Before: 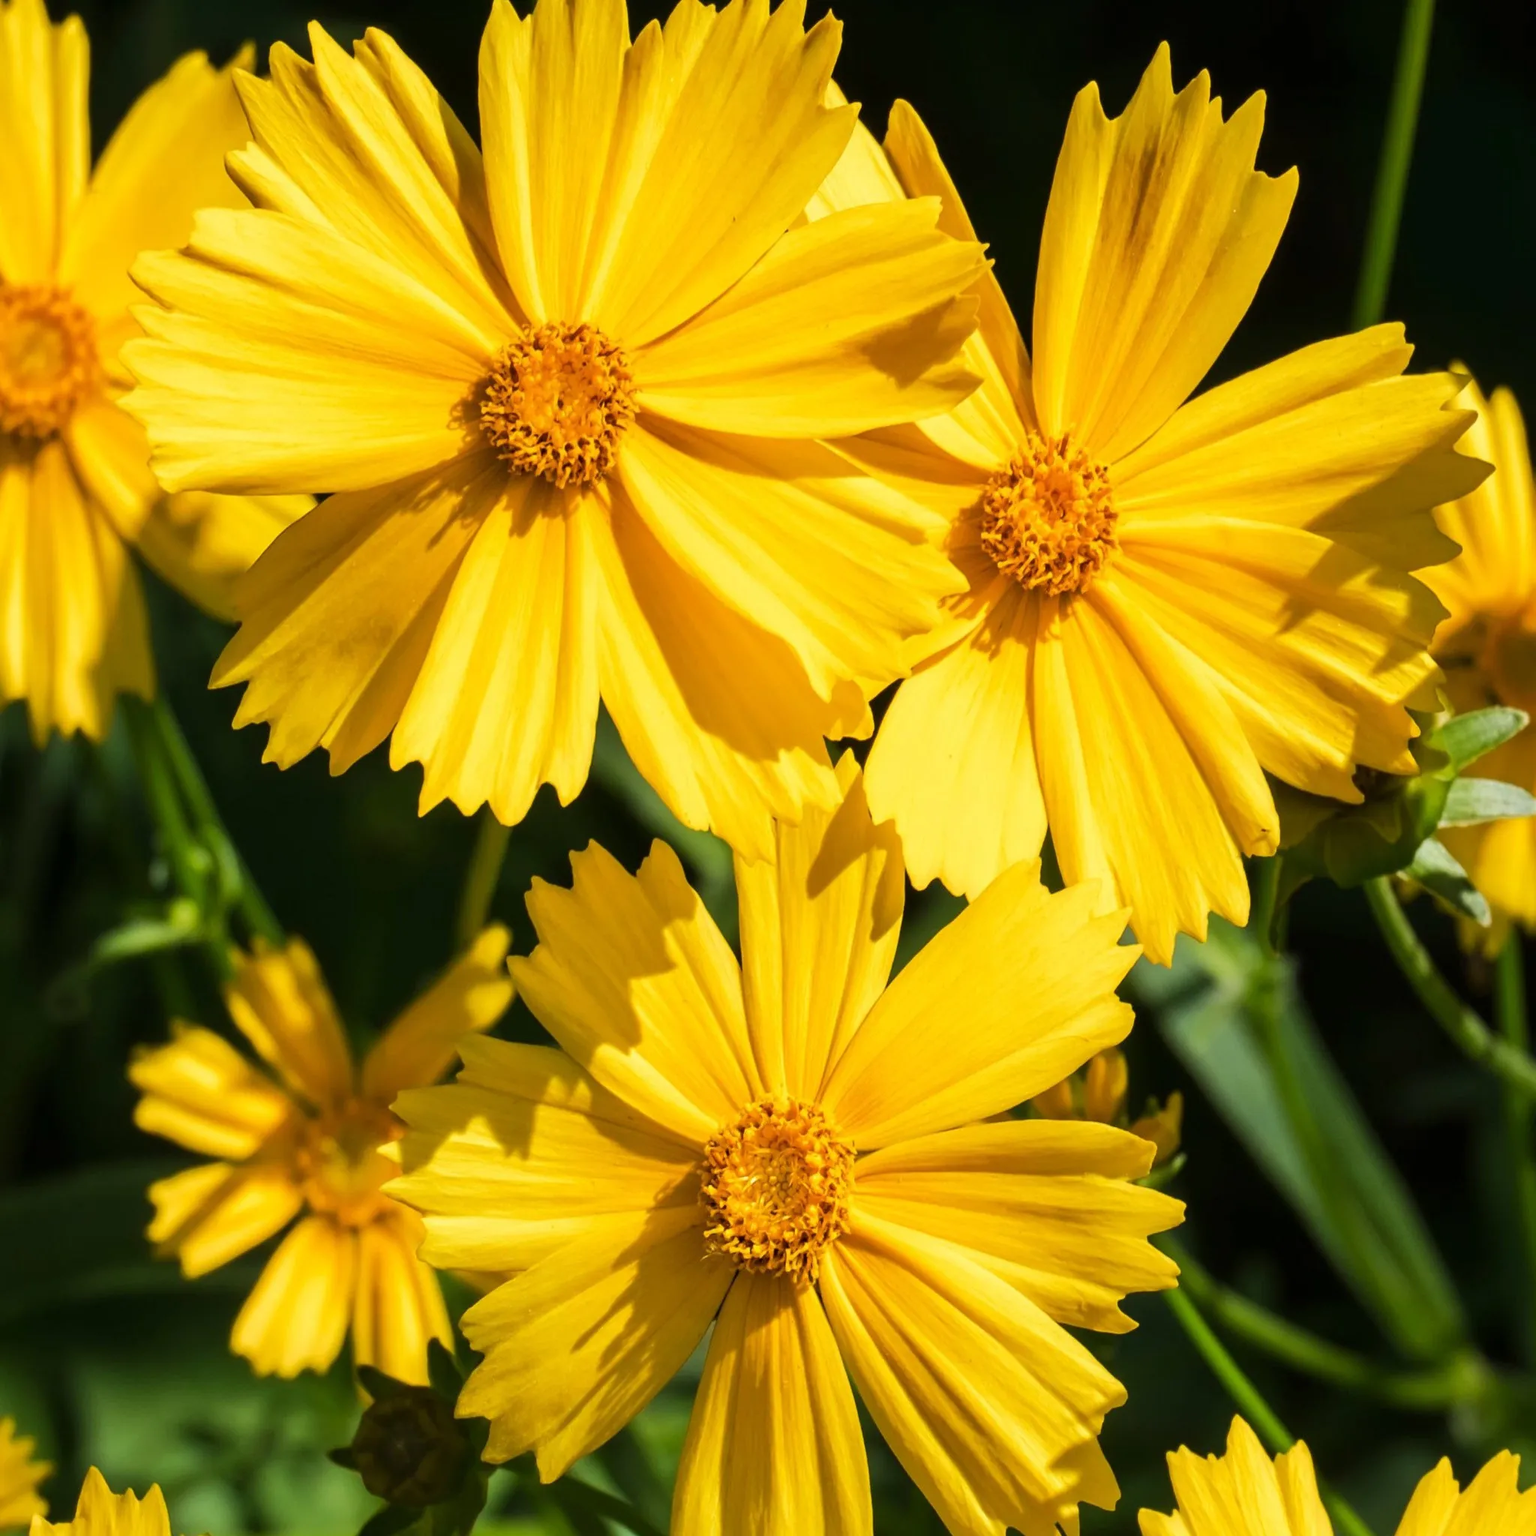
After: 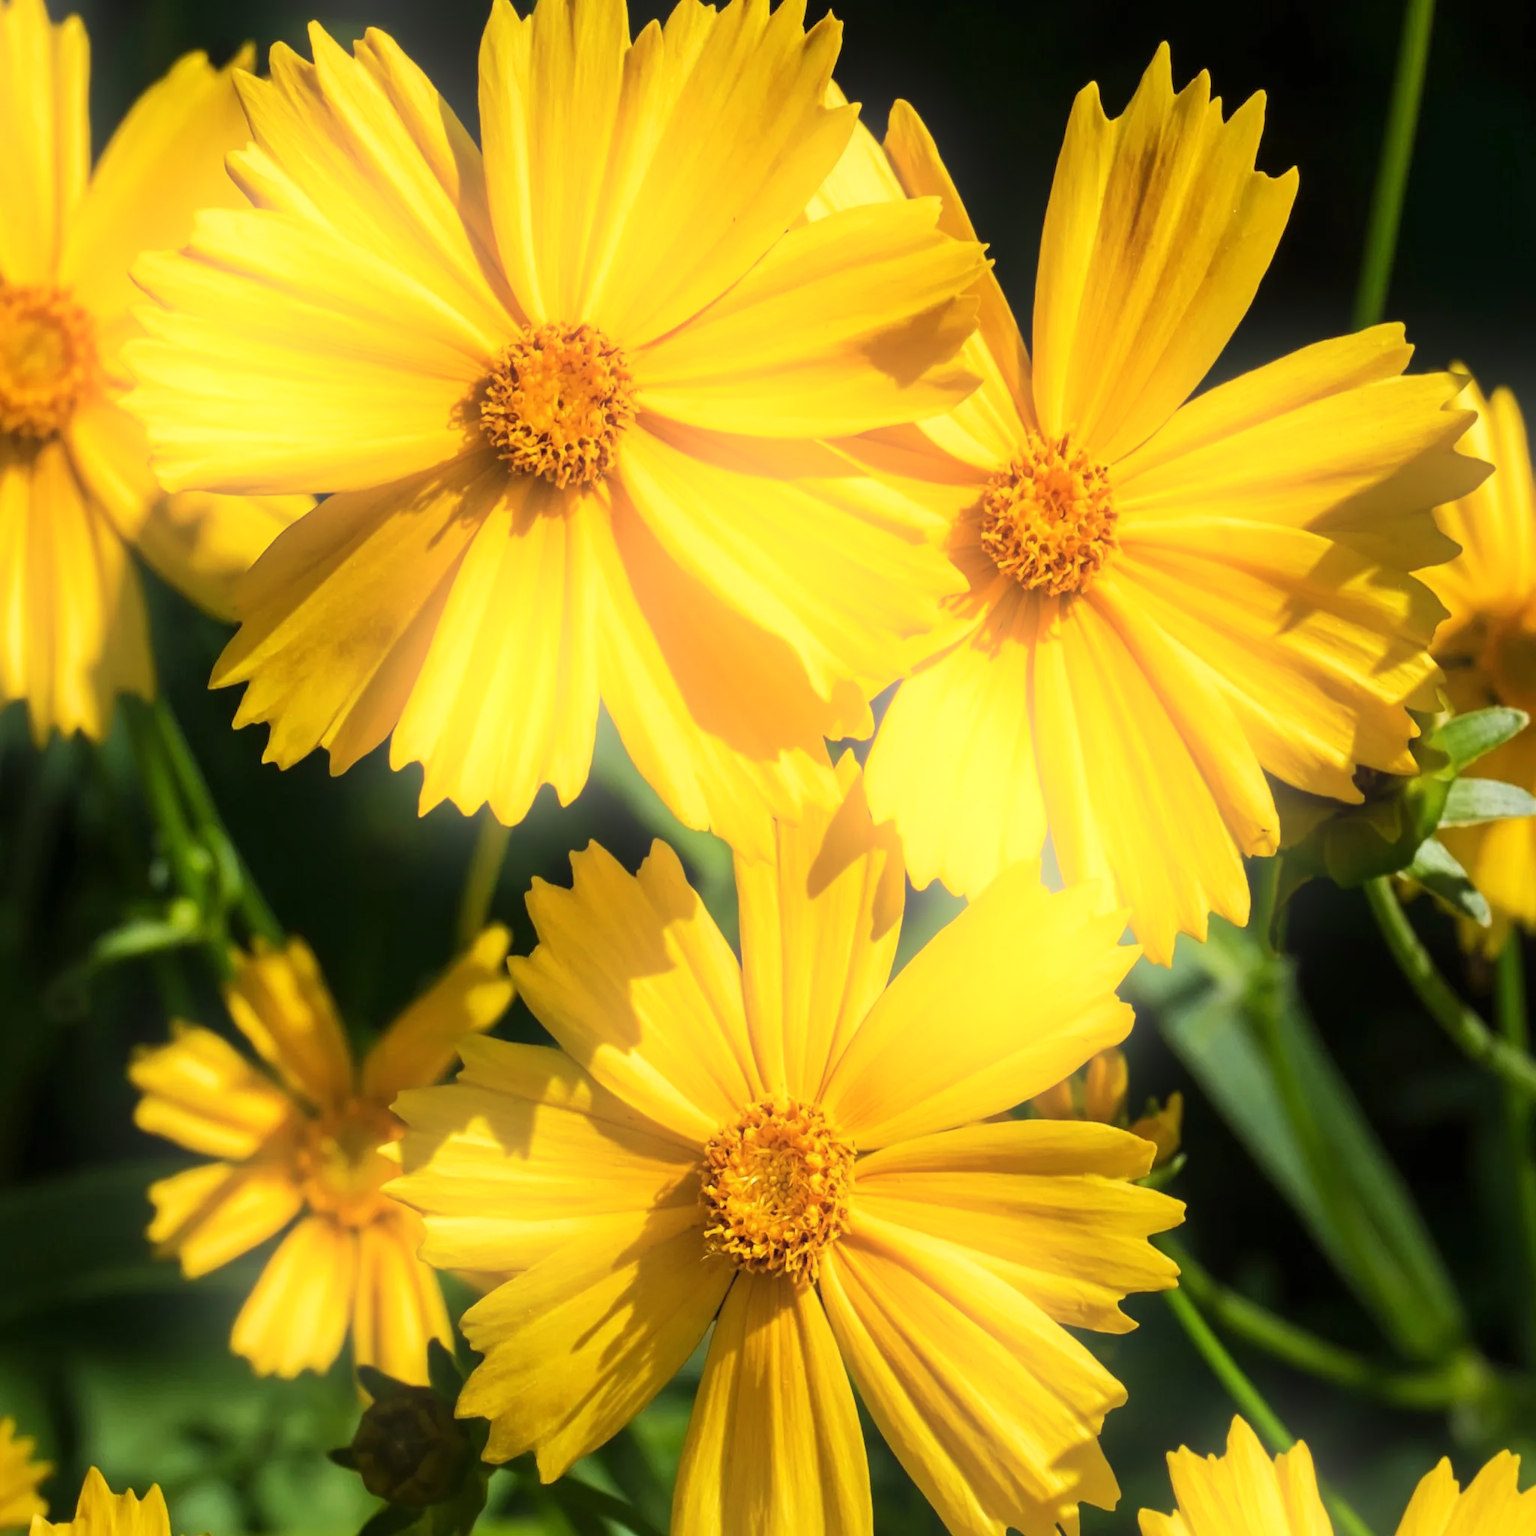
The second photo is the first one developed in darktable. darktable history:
bloom: size 16%, threshold 98%, strength 20%
white balance: emerald 1
